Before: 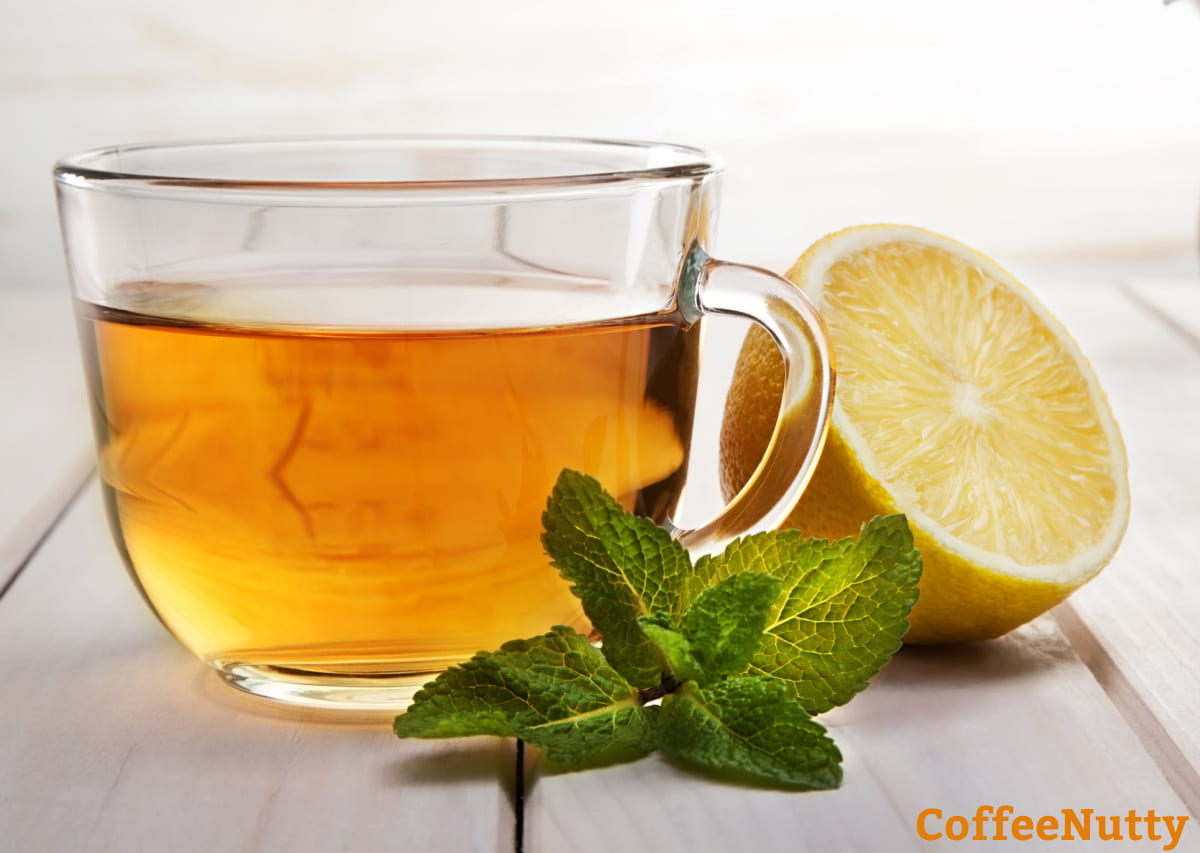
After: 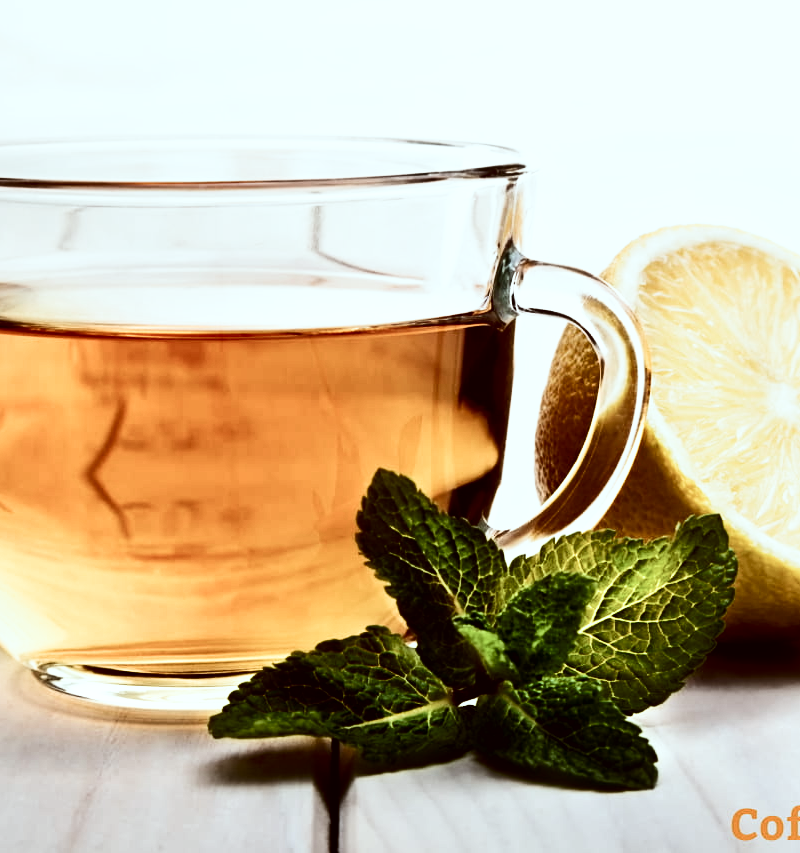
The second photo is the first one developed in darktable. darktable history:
local contrast: mode bilateral grid, contrast 31, coarseness 24, midtone range 0.2
filmic rgb: black relative exposure -8.26 EV, white relative exposure 2.2 EV, target white luminance 99.939%, hardness 7.13, latitude 74.7%, contrast 1.319, highlights saturation mix -2.77%, shadows ↔ highlights balance 30.19%, preserve chrominance RGB euclidean norm, color science v5 (2021), contrast in shadows safe, contrast in highlights safe
crop and rotate: left 15.44%, right 17.876%
exposure: exposure -0.158 EV, compensate highlight preservation false
tone curve: curves: ch0 [(0, 0) (0.003, 0.003) (0.011, 0.005) (0.025, 0.005) (0.044, 0.008) (0.069, 0.015) (0.1, 0.023) (0.136, 0.032) (0.177, 0.046) (0.224, 0.072) (0.277, 0.124) (0.335, 0.174) (0.399, 0.253) (0.468, 0.365) (0.543, 0.519) (0.623, 0.675) (0.709, 0.805) (0.801, 0.908) (0.898, 0.97) (1, 1)], color space Lab, independent channels, preserve colors none
color correction: highlights a* -4.88, highlights b* -3.06, shadows a* 3.87, shadows b* 4.29
